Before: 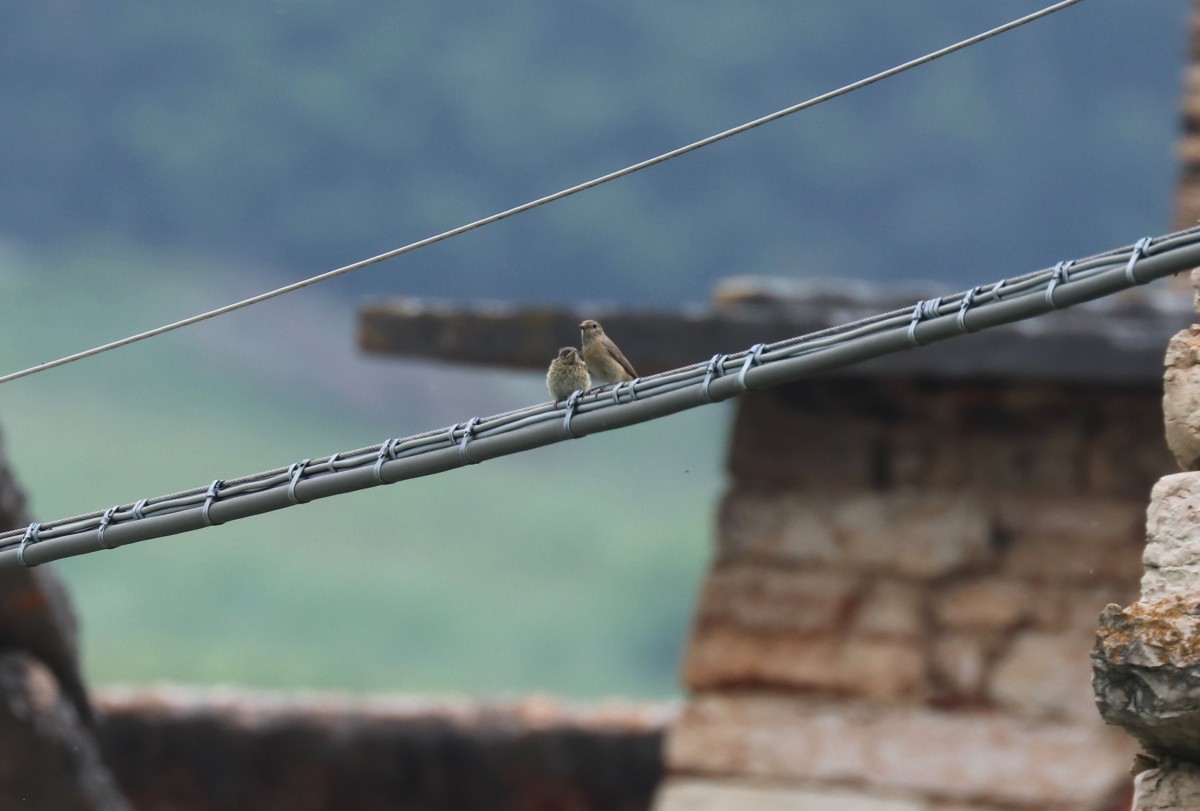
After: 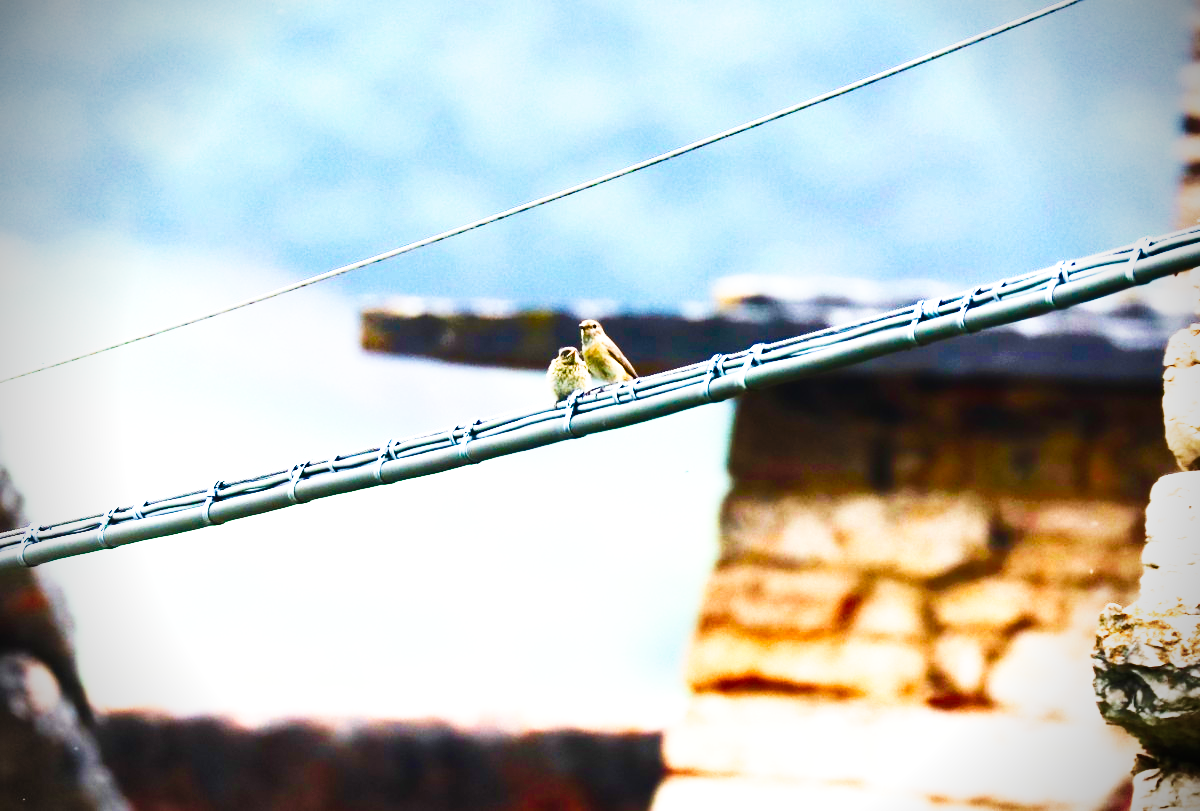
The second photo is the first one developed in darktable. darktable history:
exposure: black level correction 0, exposure 1.673 EV, compensate highlight preservation false
tone equalizer: -7 EV 0.131 EV
shadows and highlights: radius 267.27, soften with gaussian
velvia: strength 51.08%, mid-tones bias 0.506
tone curve: curves: ch0 [(0, 0) (0.003, 0.003) (0.011, 0.006) (0.025, 0.01) (0.044, 0.016) (0.069, 0.02) (0.1, 0.025) (0.136, 0.034) (0.177, 0.051) (0.224, 0.08) (0.277, 0.131) (0.335, 0.209) (0.399, 0.328) (0.468, 0.47) (0.543, 0.629) (0.623, 0.788) (0.709, 0.903) (0.801, 0.965) (0.898, 0.989) (1, 1)], preserve colors none
vignetting: fall-off start 79.77%, brightness -0.875
